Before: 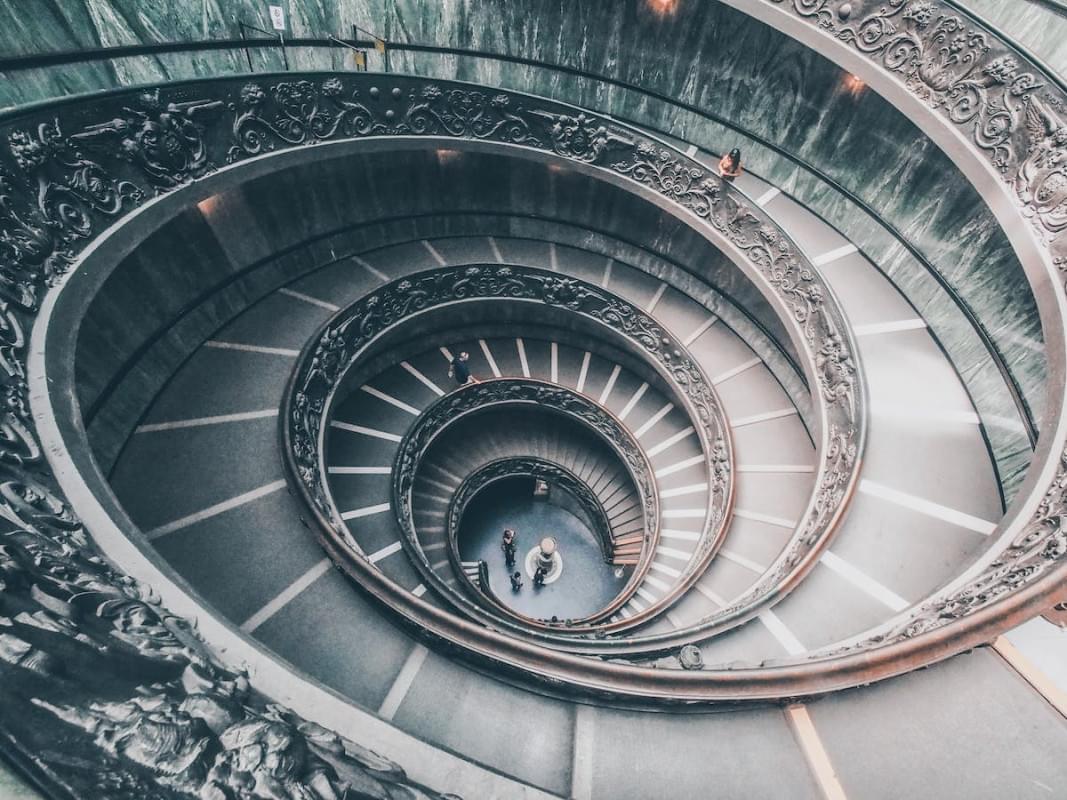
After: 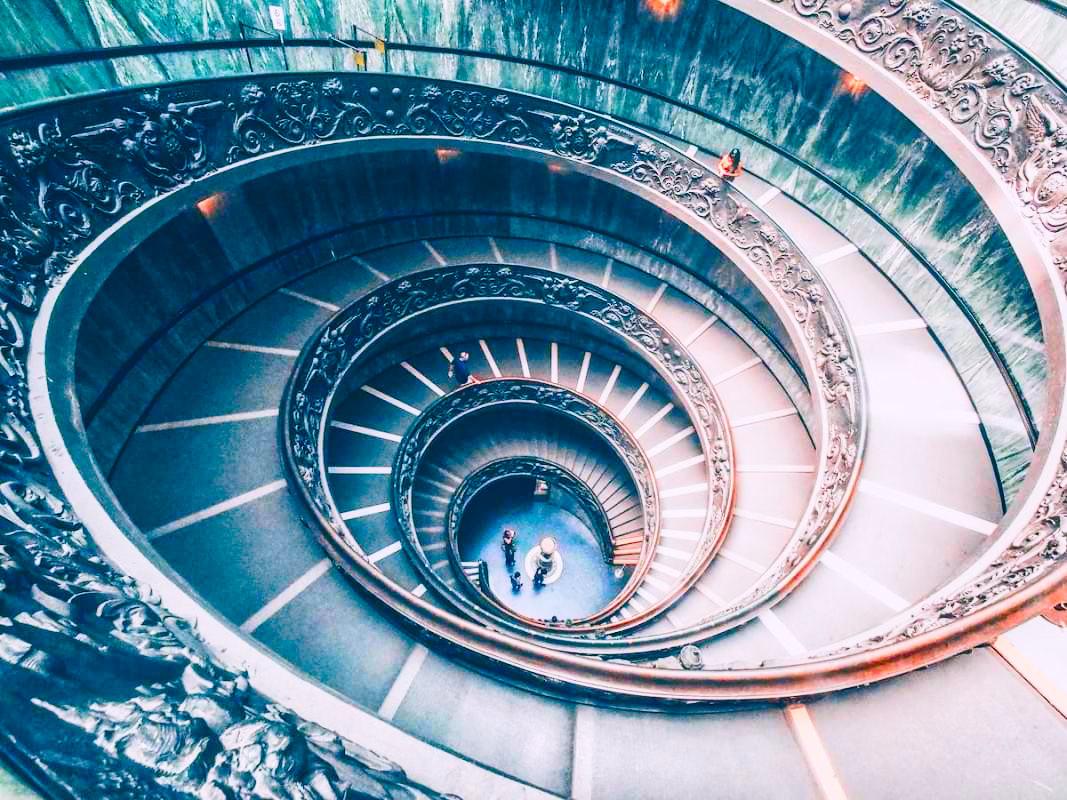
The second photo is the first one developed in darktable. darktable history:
shadows and highlights: shadows -87.09, highlights -37.44, soften with gaussian
color correction: highlights a* 1.6, highlights b* -1.74, saturation 2.48
base curve: curves: ch0 [(0, 0) (0.028, 0.03) (0.121, 0.232) (0.46, 0.748) (0.859, 0.968) (1, 1)], preserve colors none
